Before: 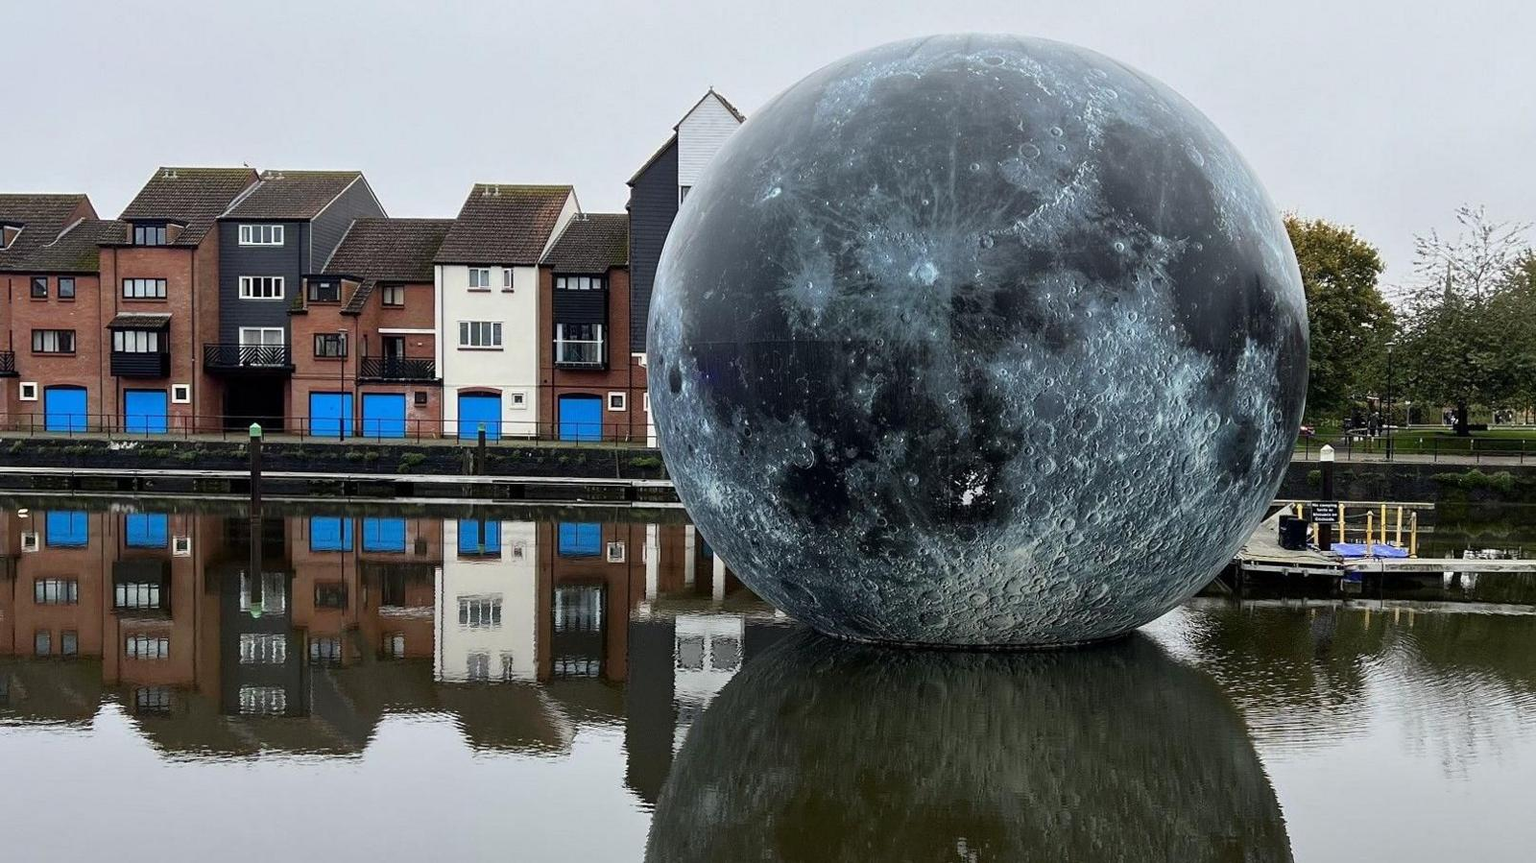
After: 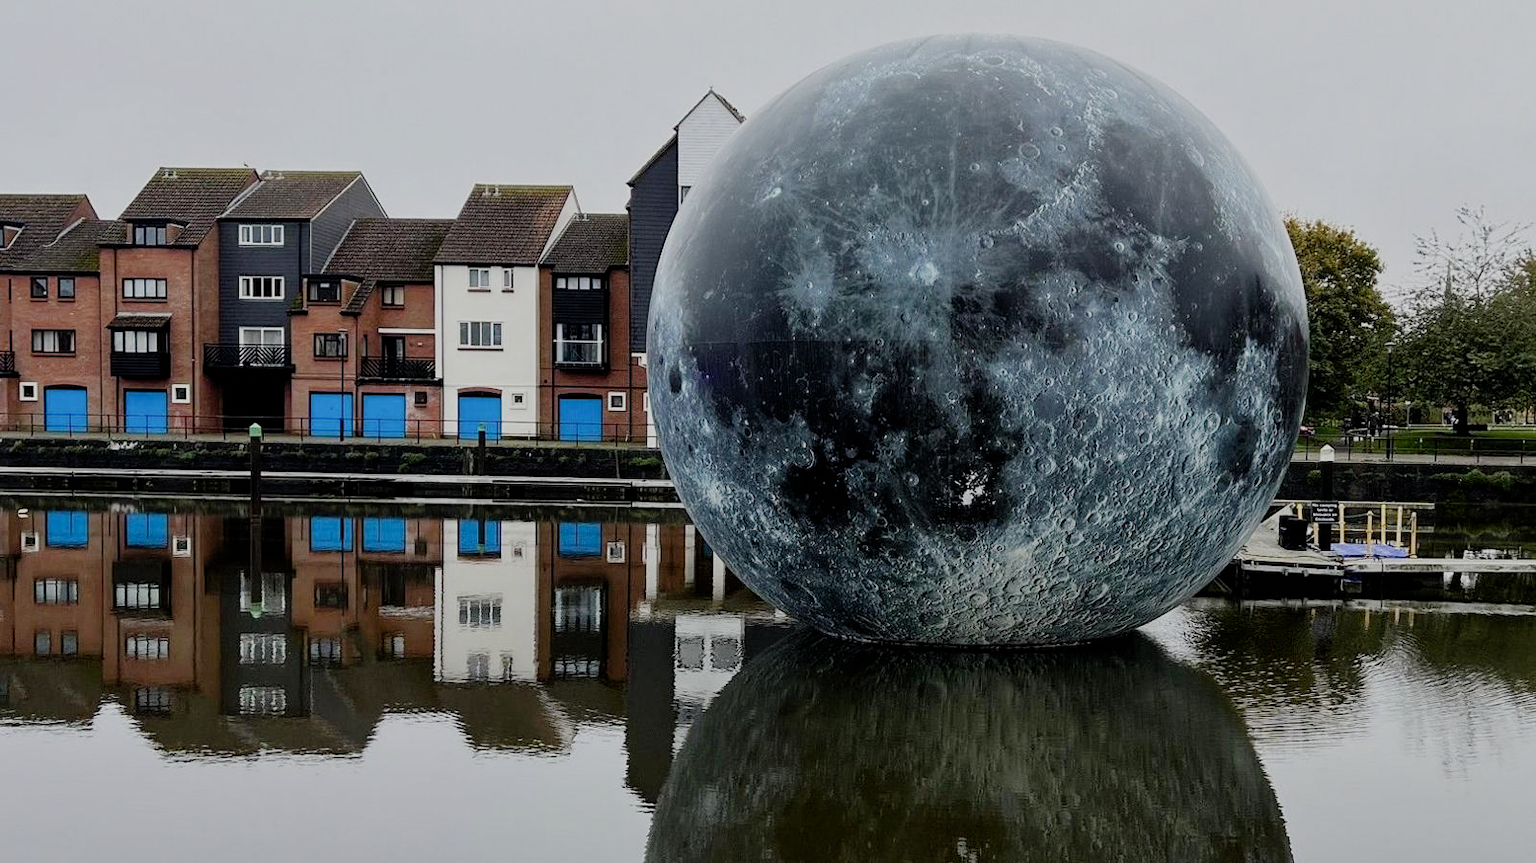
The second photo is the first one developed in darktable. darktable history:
tone equalizer: edges refinement/feathering 500, mask exposure compensation -1.57 EV, preserve details no
filmic rgb: black relative exposure -7.65 EV, white relative exposure 4.56 EV, hardness 3.61, preserve chrominance no, color science v4 (2020), iterations of high-quality reconstruction 0, contrast in shadows soft, contrast in highlights soft
